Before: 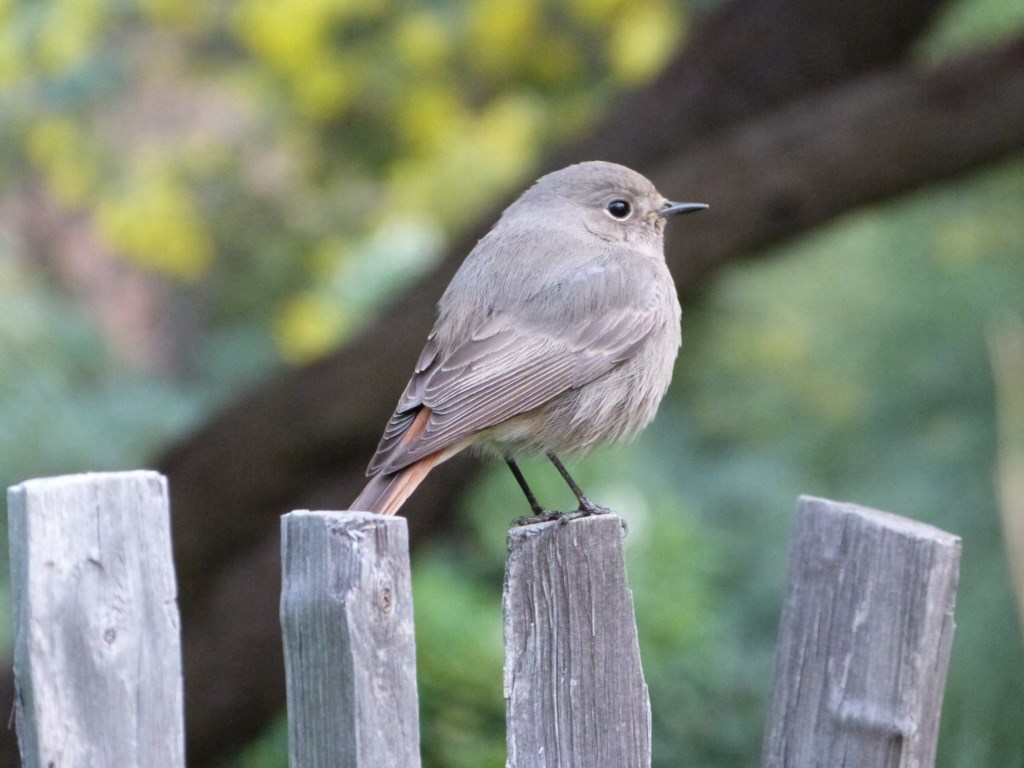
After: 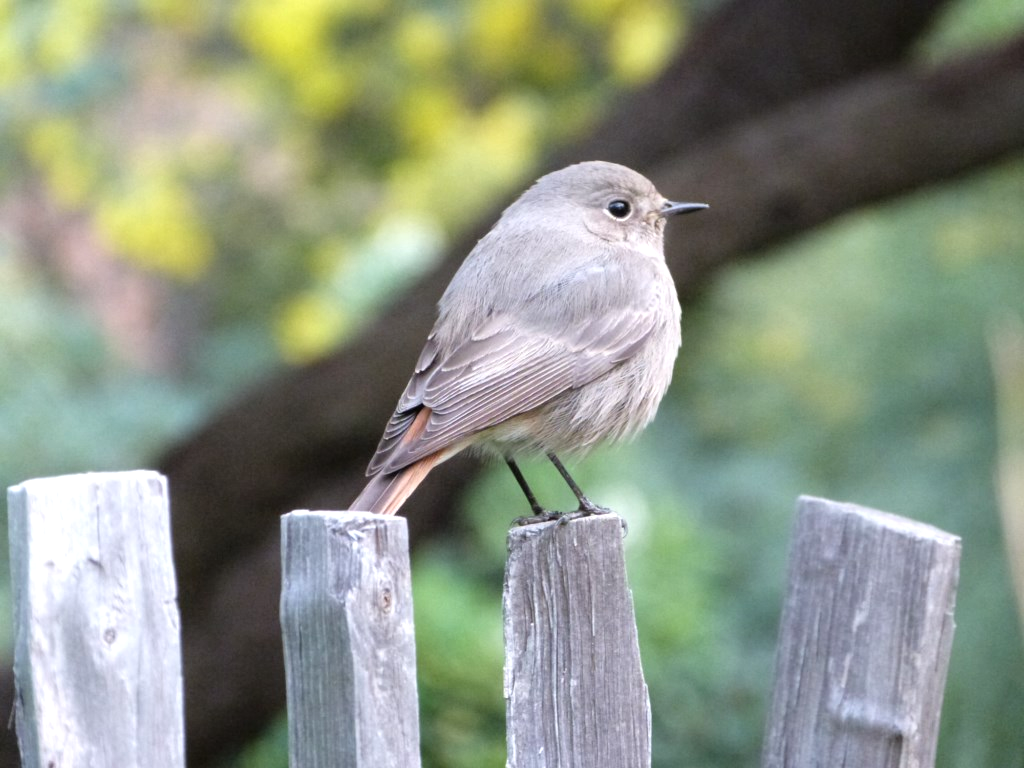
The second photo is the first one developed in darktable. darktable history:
tone equalizer: -8 EV -0.405 EV, -7 EV -0.365 EV, -6 EV -0.352 EV, -5 EV -0.208 EV, -3 EV 0.245 EV, -2 EV 0.359 EV, -1 EV 0.401 EV, +0 EV 0.442 EV
